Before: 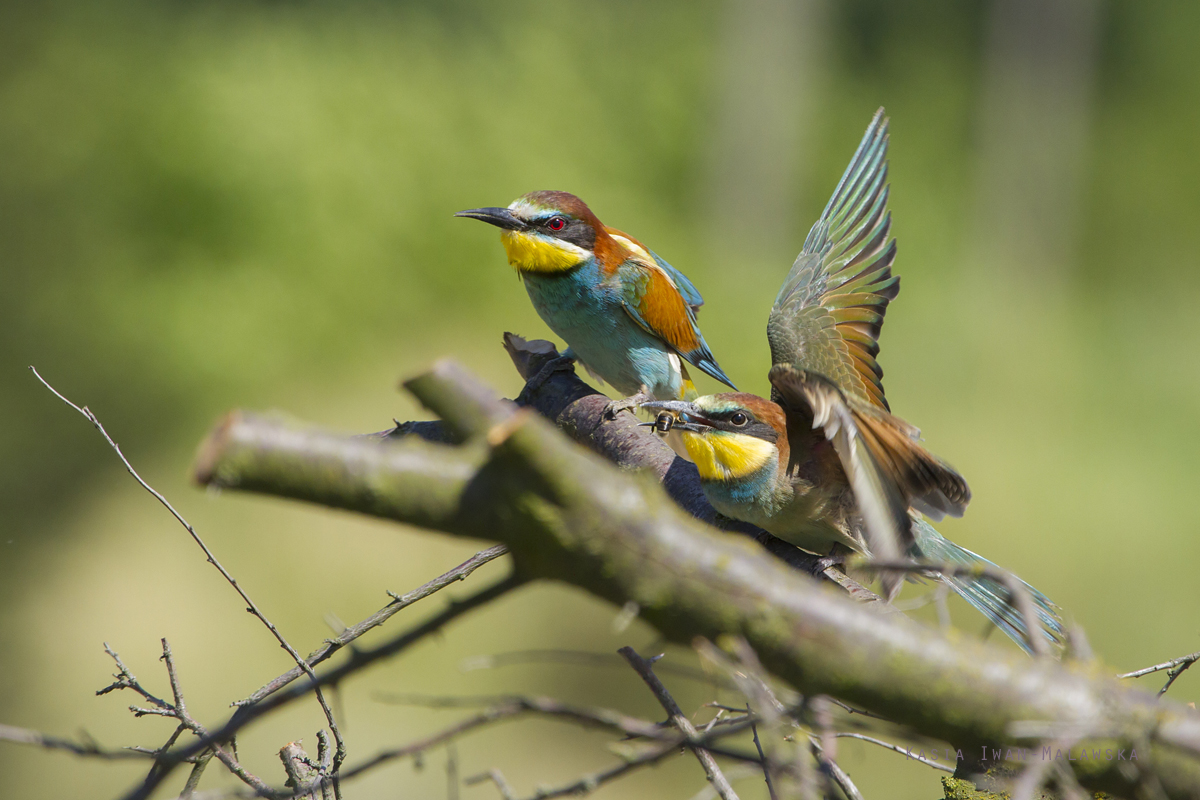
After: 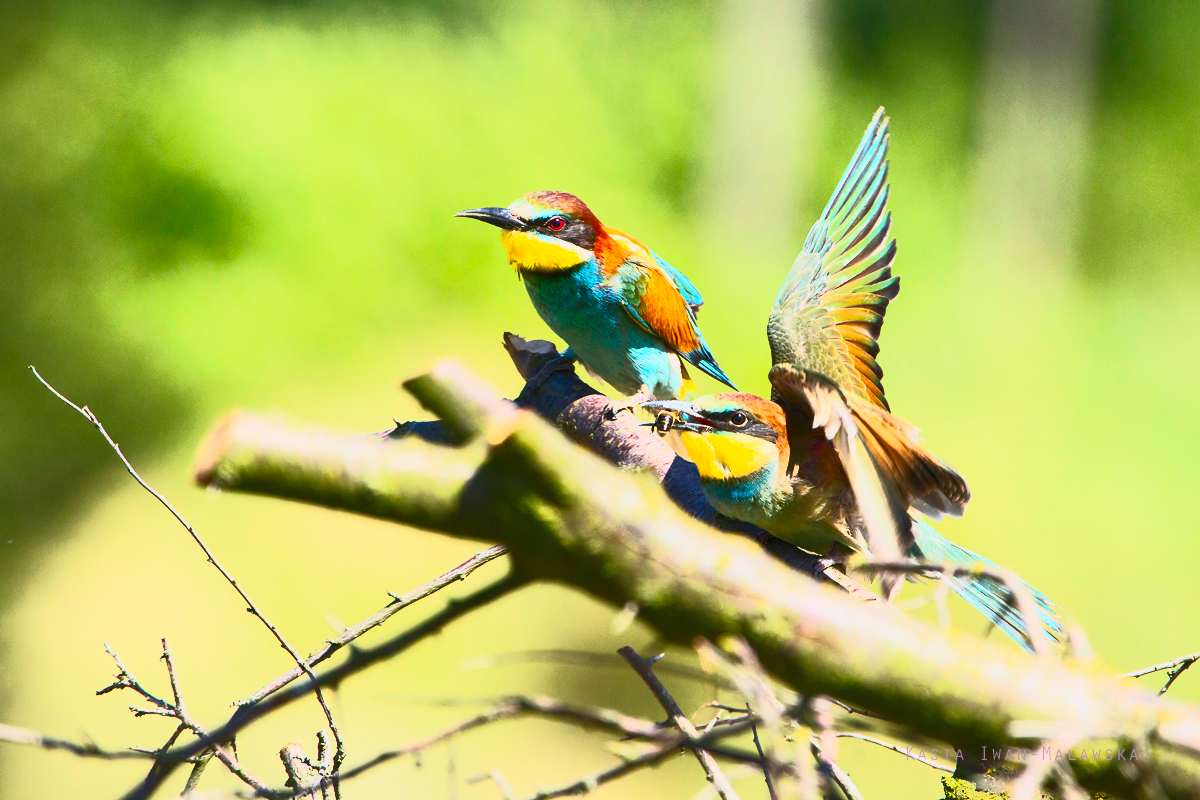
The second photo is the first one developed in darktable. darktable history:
tone curve: curves: ch0 [(0.013, 0) (0.061, 0.068) (0.239, 0.256) (0.502, 0.505) (0.683, 0.676) (0.761, 0.773) (0.858, 0.858) (0.987, 0.945)]; ch1 [(0, 0) (0.172, 0.123) (0.304, 0.288) (0.414, 0.44) (0.472, 0.473) (0.502, 0.508) (0.521, 0.528) (0.583, 0.595) (0.654, 0.673) (0.728, 0.761) (1, 1)]; ch2 [(0, 0) (0.411, 0.424) (0.485, 0.476) (0.502, 0.502) (0.553, 0.557) (0.57, 0.576) (1, 1)], color space Lab, linked channels, preserve colors none
contrast brightness saturation: contrast 0.811, brightness 0.582, saturation 0.591
